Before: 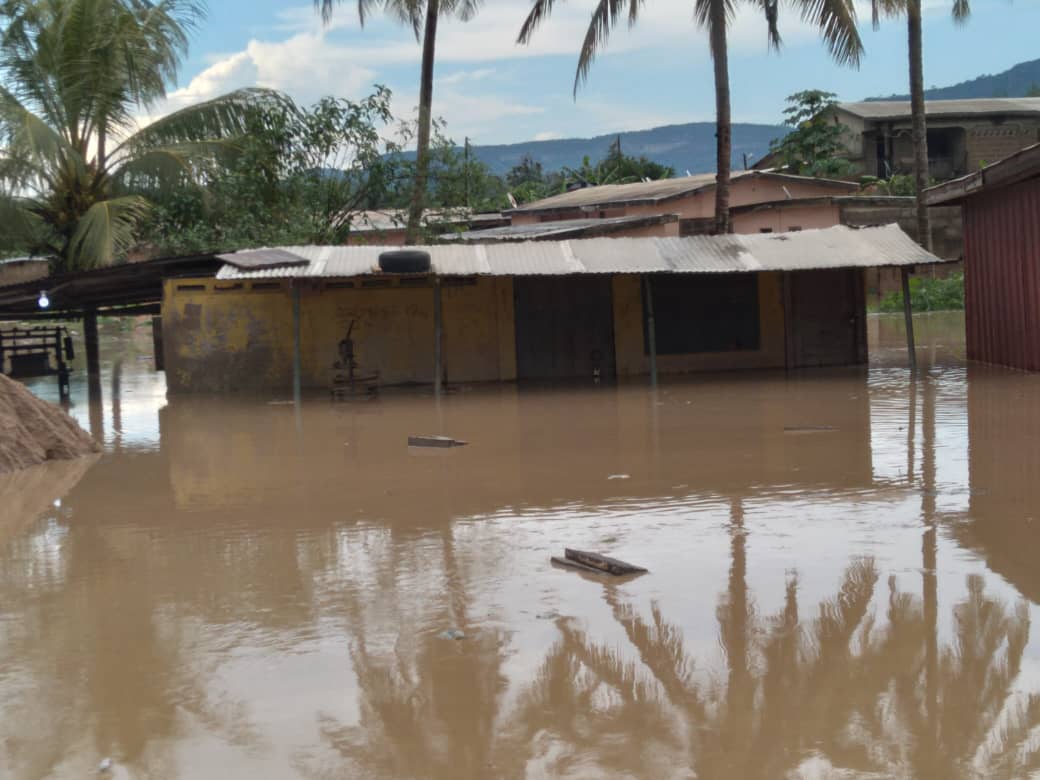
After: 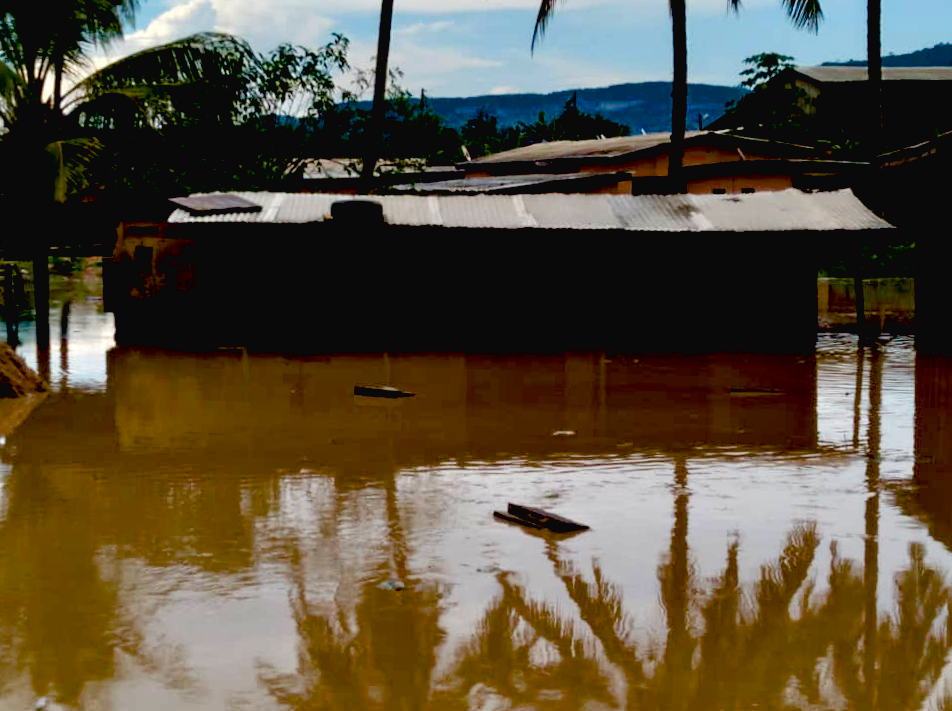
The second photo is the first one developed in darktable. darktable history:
exposure: black level correction 0.1, exposure -0.084 EV, compensate highlight preservation false
color balance rgb: global offset › luminance 0.275%, global offset › hue 168.91°, linear chroma grading › shadows 19.97%, linear chroma grading › highlights 4.342%, linear chroma grading › mid-tones 9.868%, perceptual saturation grading › global saturation 20%, perceptual saturation grading › highlights -24.744%, perceptual saturation grading › shadows 24.418%, perceptual brilliance grading › global brilliance 4.743%, saturation formula JzAzBz (2021)
crop and rotate: angle -1.86°, left 3.099%, top 4.2%, right 1.435%, bottom 0.706%
